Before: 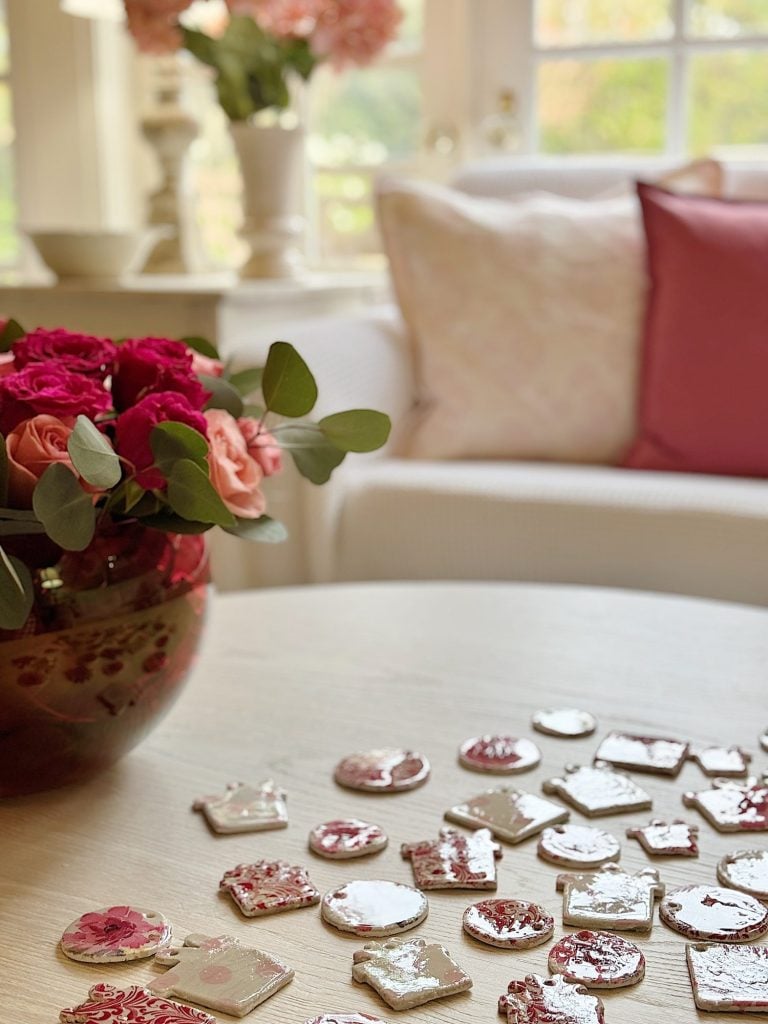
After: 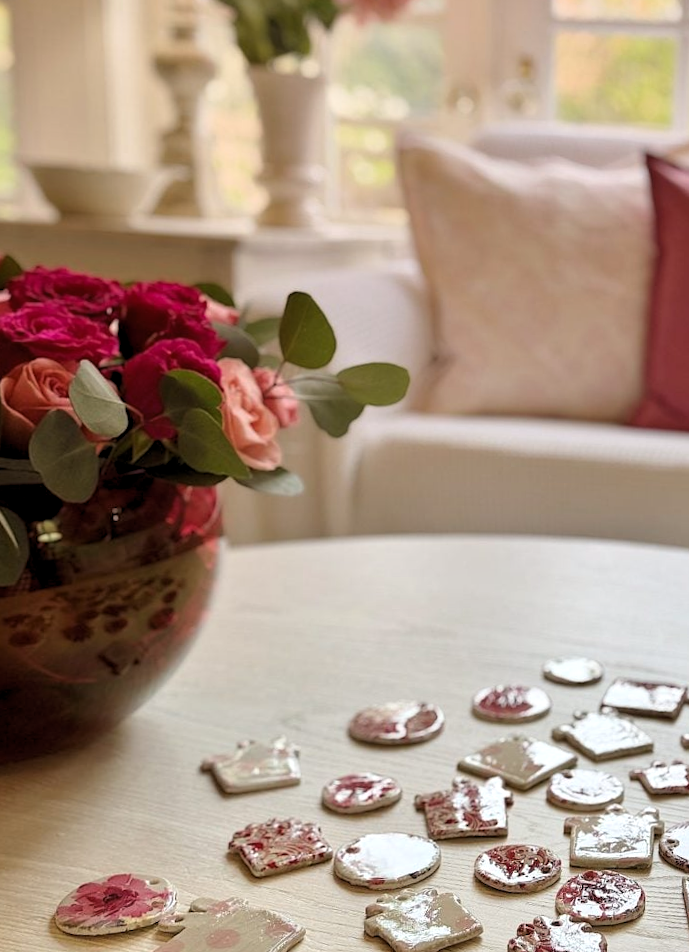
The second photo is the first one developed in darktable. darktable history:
crop and rotate: left 1.088%, right 8.807%
graduated density: density 0.38 EV, hardness 21%, rotation -6.11°, saturation 32%
rotate and perspective: rotation 0.679°, lens shift (horizontal) 0.136, crop left 0.009, crop right 0.991, crop top 0.078, crop bottom 0.95
levels: levels [0.031, 0.5, 0.969]
base curve: preserve colors none
